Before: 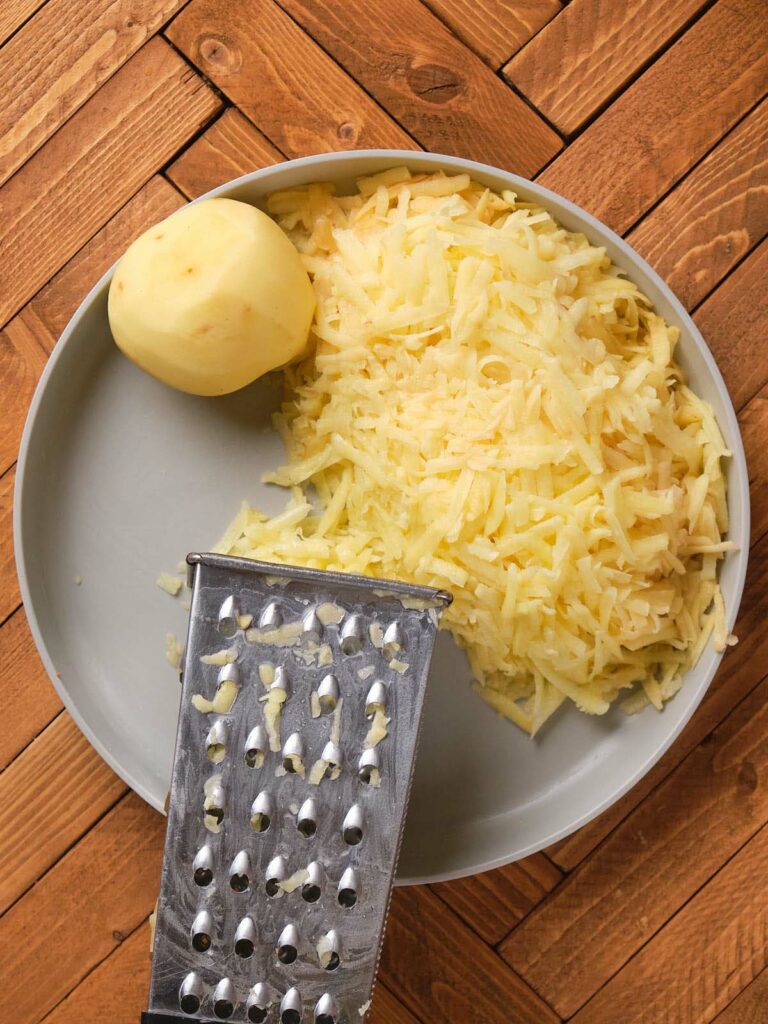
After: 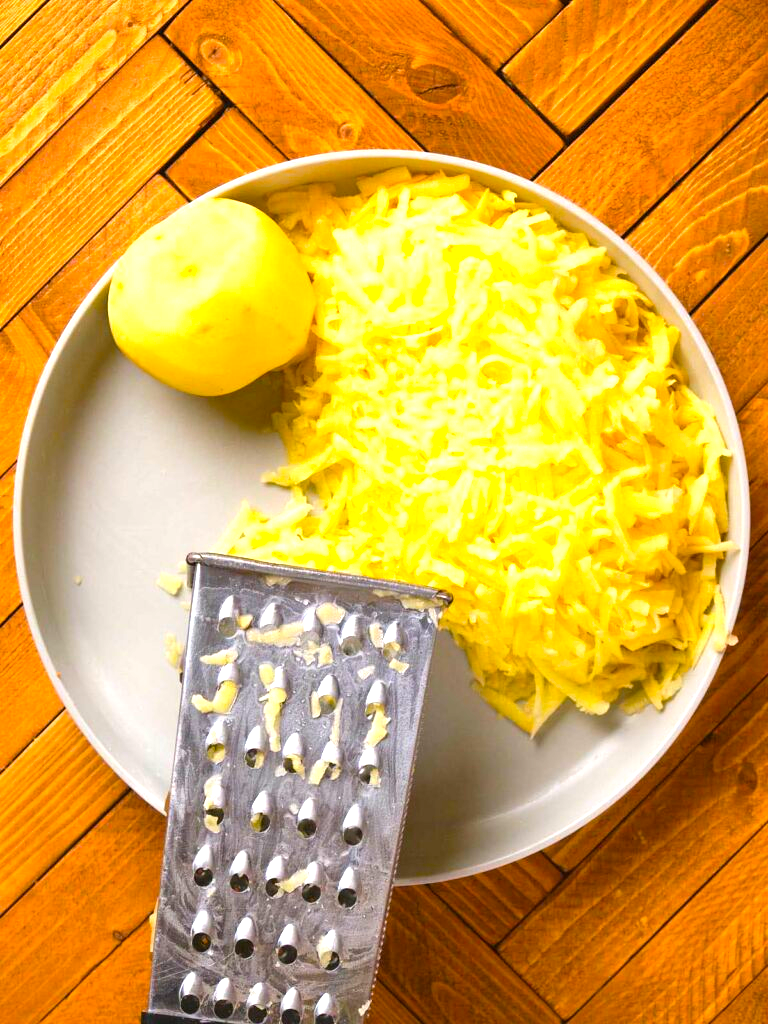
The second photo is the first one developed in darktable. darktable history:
color balance rgb: linear chroma grading › global chroma 15%, perceptual saturation grading › global saturation 30%
exposure: exposure 1 EV, compensate highlight preservation false
